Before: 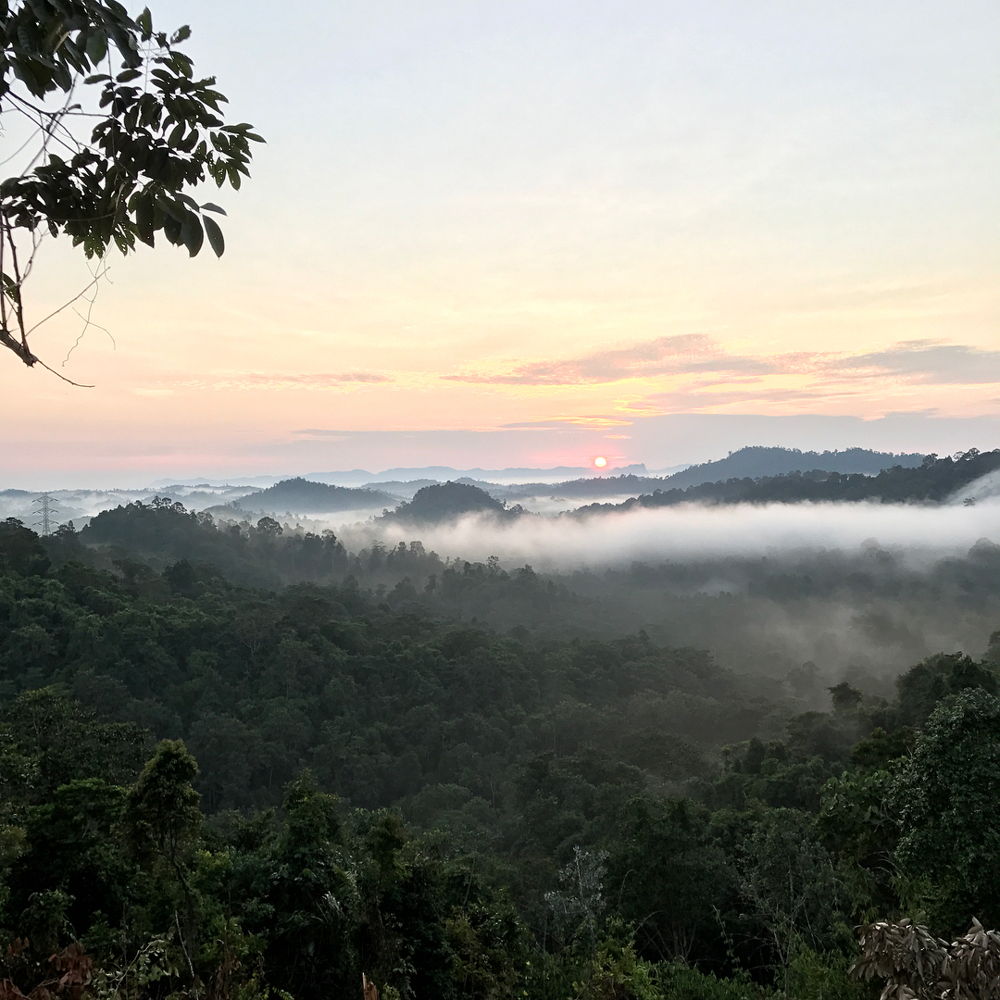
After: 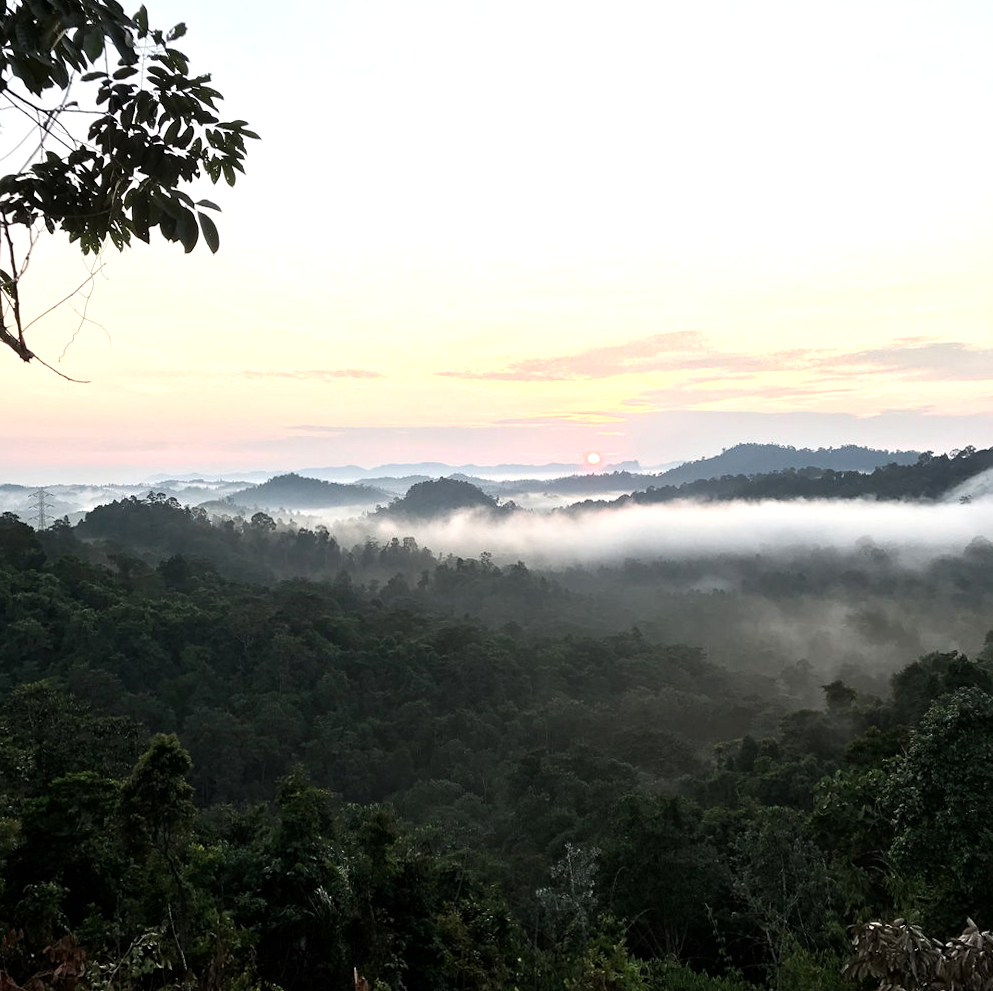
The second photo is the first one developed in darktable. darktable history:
rotate and perspective: rotation 0.192°, lens shift (horizontal) -0.015, crop left 0.005, crop right 0.996, crop top 0.006, crop bottom 0.99
tone equalizer: -8 EV -0.417 EV, -7 EV -0.389 EV, -6 EV -0.333 EV, -5 EV -0.222 EV, -3 EV 0.222 EV, -2 EV 0.333 EV, -1 EV 0.389 EV, +0 EV 0.417 EV, edges refinement/feathering 500, mask exposure compensation -1.57 EV, preserve details no
